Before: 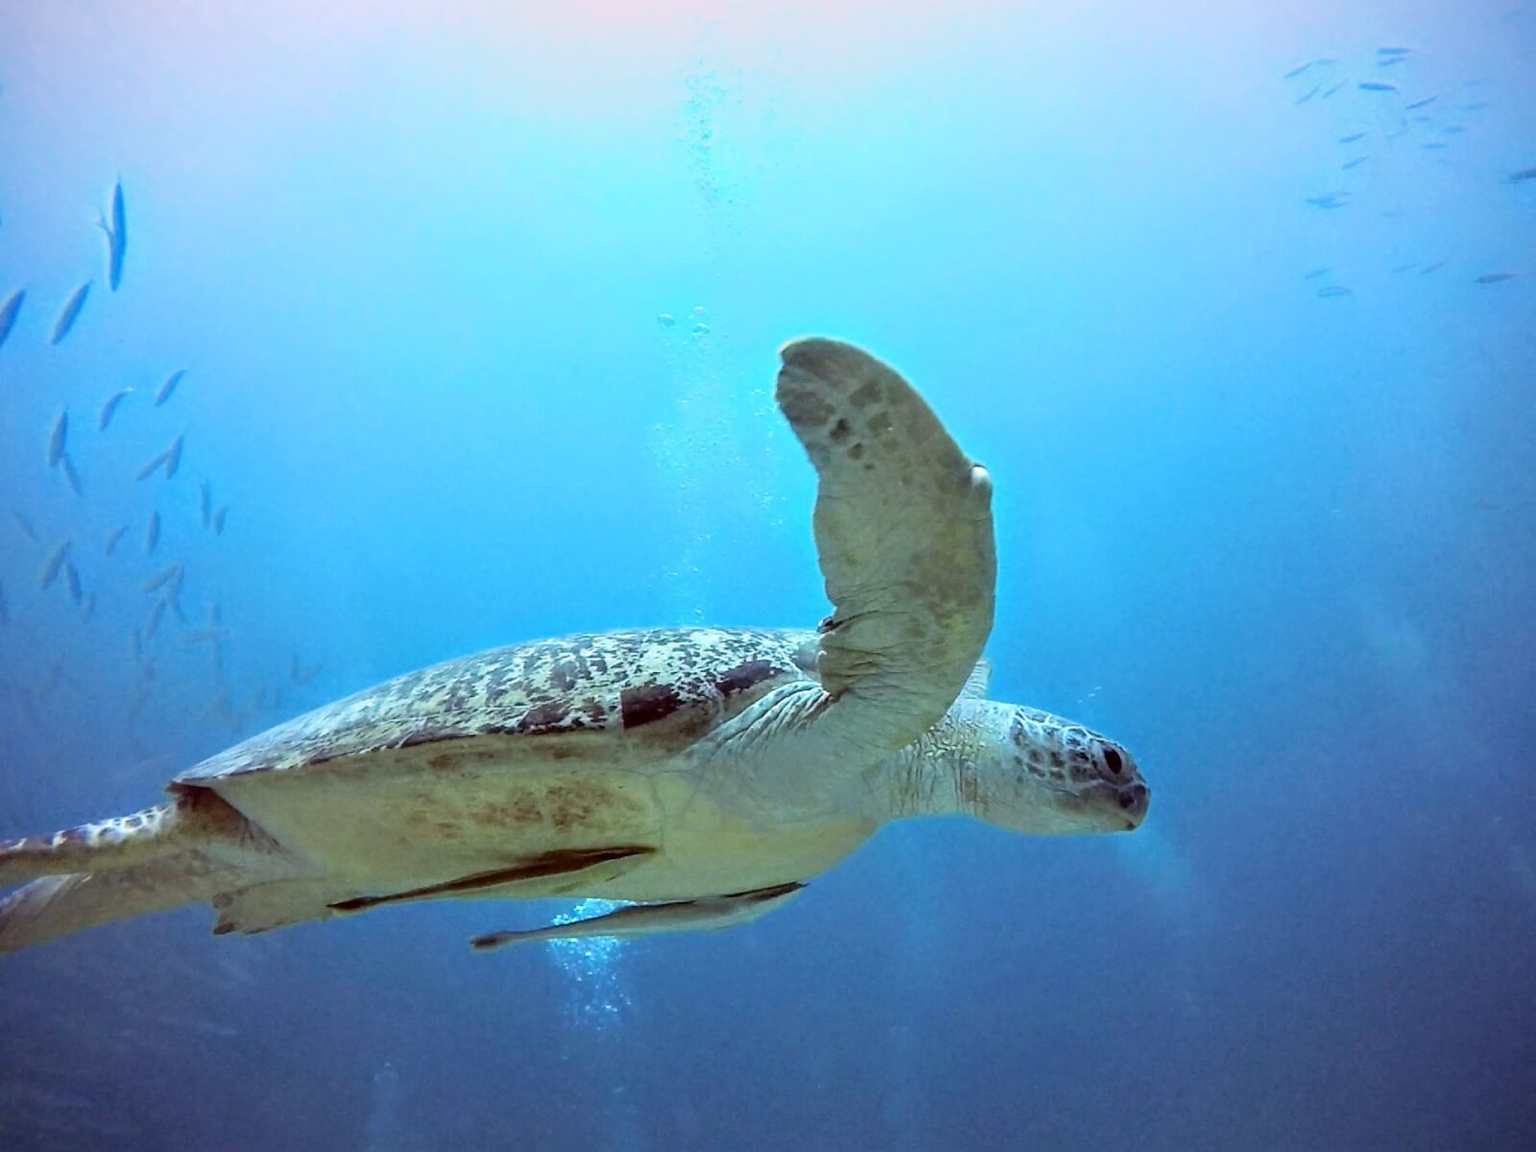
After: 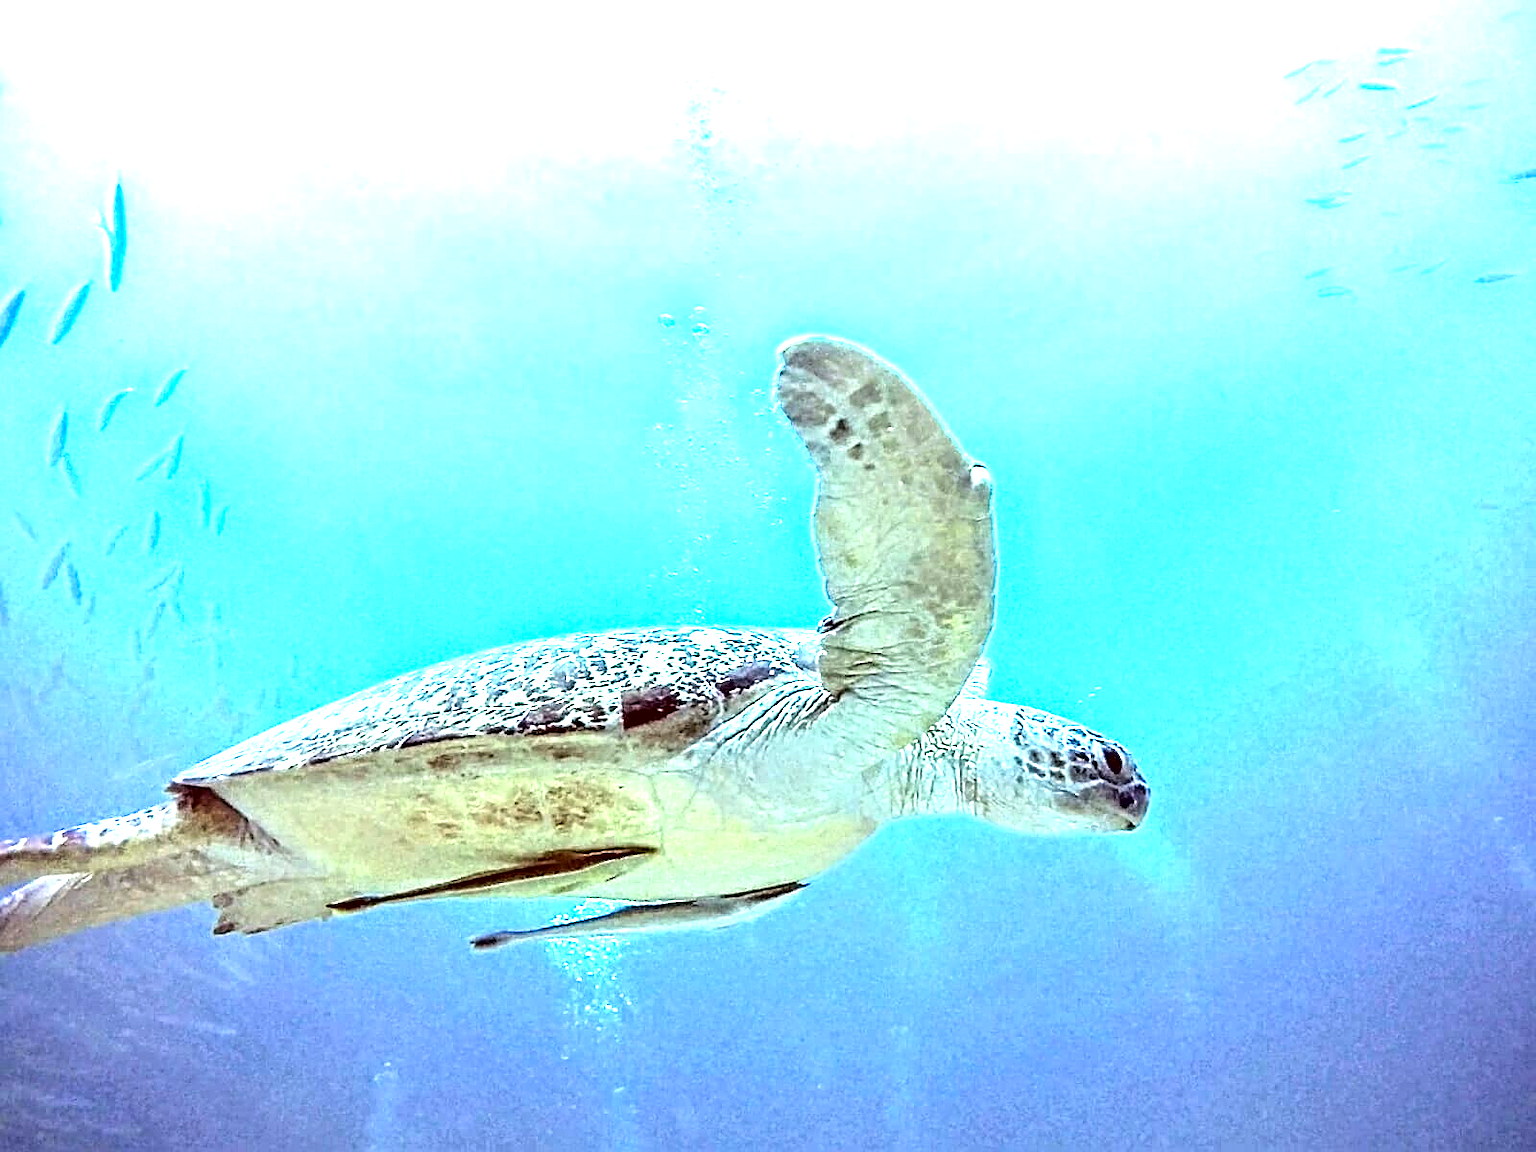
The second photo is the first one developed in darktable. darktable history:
contrast brightness saturation: contrast 0.05, brightness 0.057, saturation 0.012
sharpen: on, module defaults
exposure: black level correction 0, exposure 1.885 EV, compensate highlight preservation false
contrast equalizer: octaves 7, y [[0.5, 0.542, 0.583, 0.625, 0.667, 0.708], [0.5 ×6], [0.5 ×6], [0 ×6], [0 ×6]]
